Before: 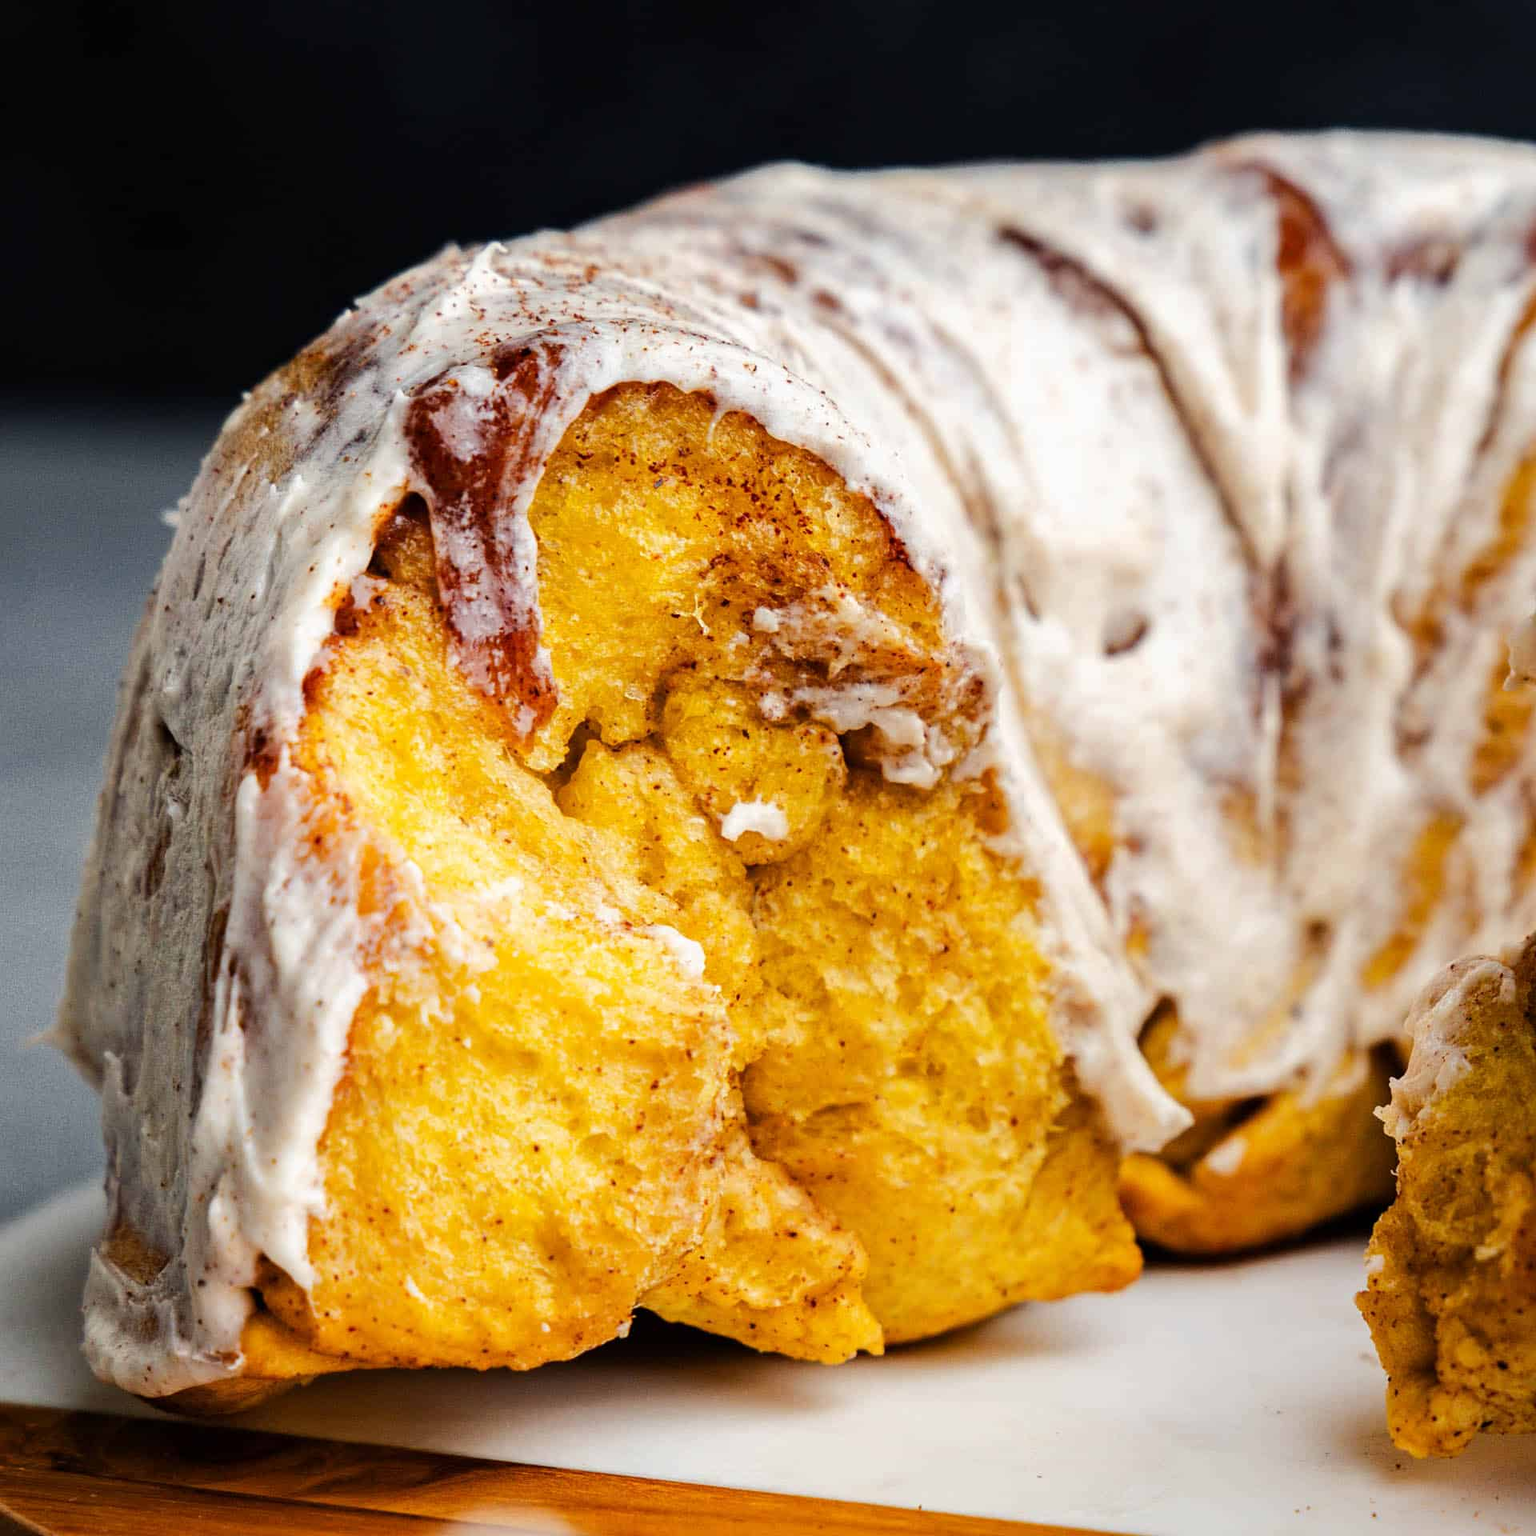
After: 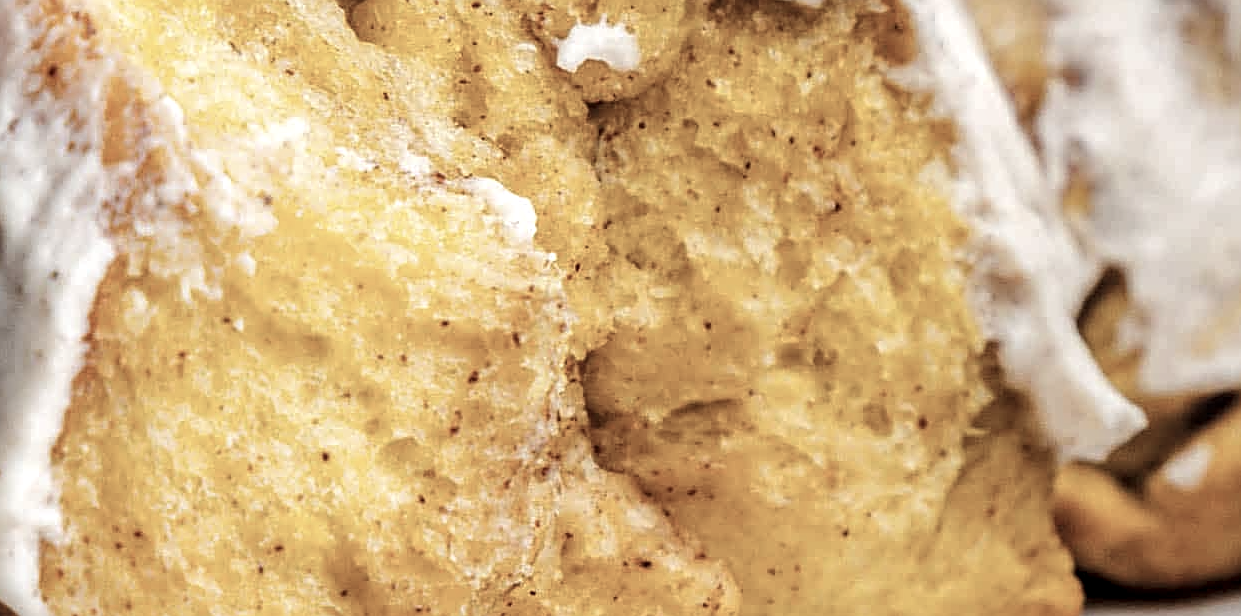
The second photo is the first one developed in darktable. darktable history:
local contrast: on, module defaults
crop: left 17.983%, top 50.991%, right 17.337%, bottom 16.88%
sharpen: on, module defaults
color correction: highlights b* 0.045, saturation 0.542
